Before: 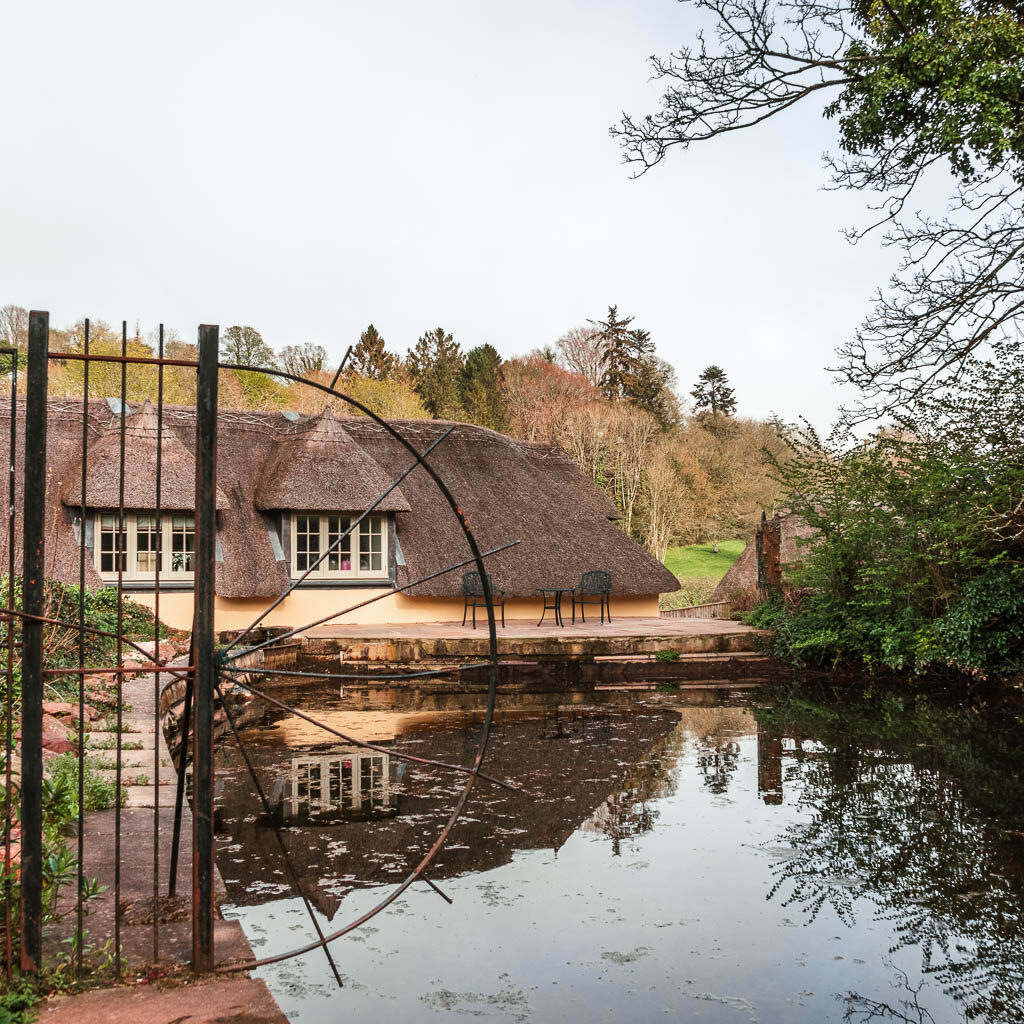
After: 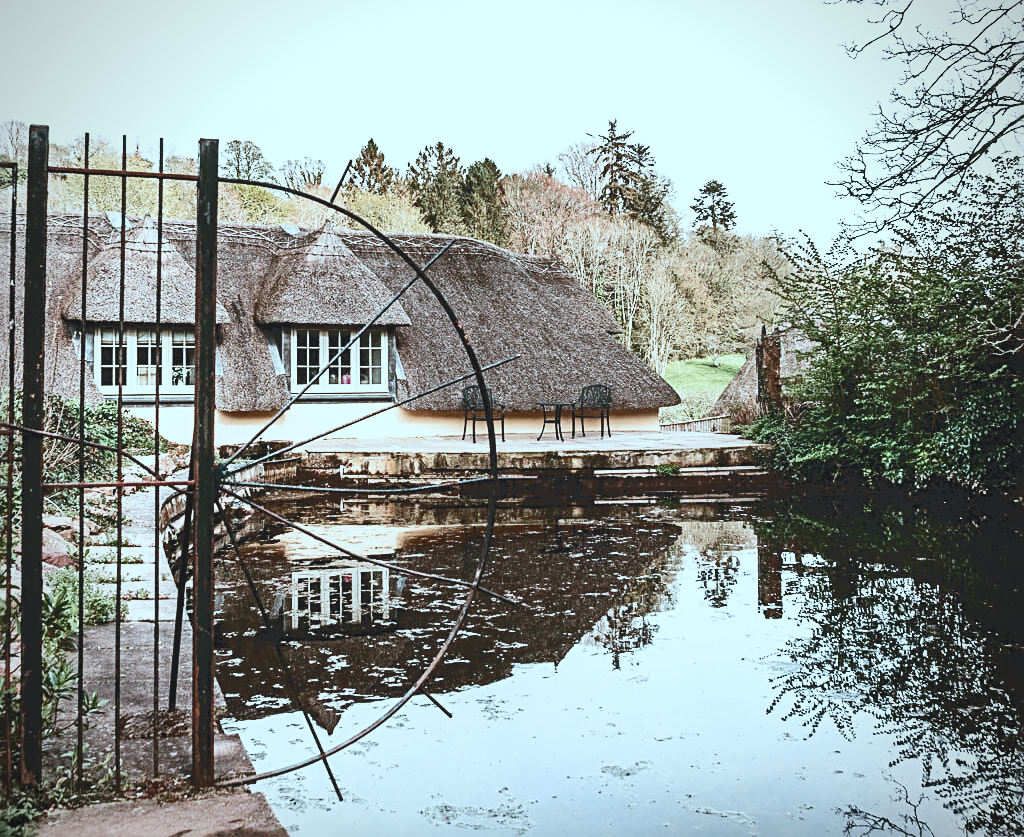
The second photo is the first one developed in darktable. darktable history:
sharpen: radius 3.081
vignetting: fall-off radius 60.82%
filmic rgb: black relative exposure -13.03 EV, white relative exposure 4.05 EV, target white luminance 85.146%, hardness 6.29, latitude 43.04%, contrast 0.855, shadows ↔ highlights balance 8.23%, preserve chrominance no, color science v4 (2020), type of noise poissonian
crop and rotate: top 18.175%
color correction: highlights a* -12.83, highlights b* -17.55, saturation 0.702
velvia: strength 9.14%
tone curve: curves: ch0 [(0, 0) (0.003, 0.156) (0.011, 0.156) (0.025, 0.161) (0.044, 0.161) (0.069, 0.161) (0.1, 0.166) (0.136, 0.168) (0.177, 0.179) (0.224, 0.202) (0.277, 0.241) (0.335, 0.296) (0.399, 0.378) (0.468, 0.484) (0.543, 0.604) (0.623, 0.728) (0.709, 0.822) (0.801, 0.918) (0.898, 0.98) (1, 1)], color space Lab, independent channels, preserve colors none
tone equalizer: -8 EV -0.79 EV, -7 EV -0.713 EV, -6 EV -0.596 EV, -5 EV -0.417 EV, -3 EV 0.404 EV, -2 EV 0.6 EV, -1 EV 0.69 EV, +0 EV 0.743 EV, smoothing 1
